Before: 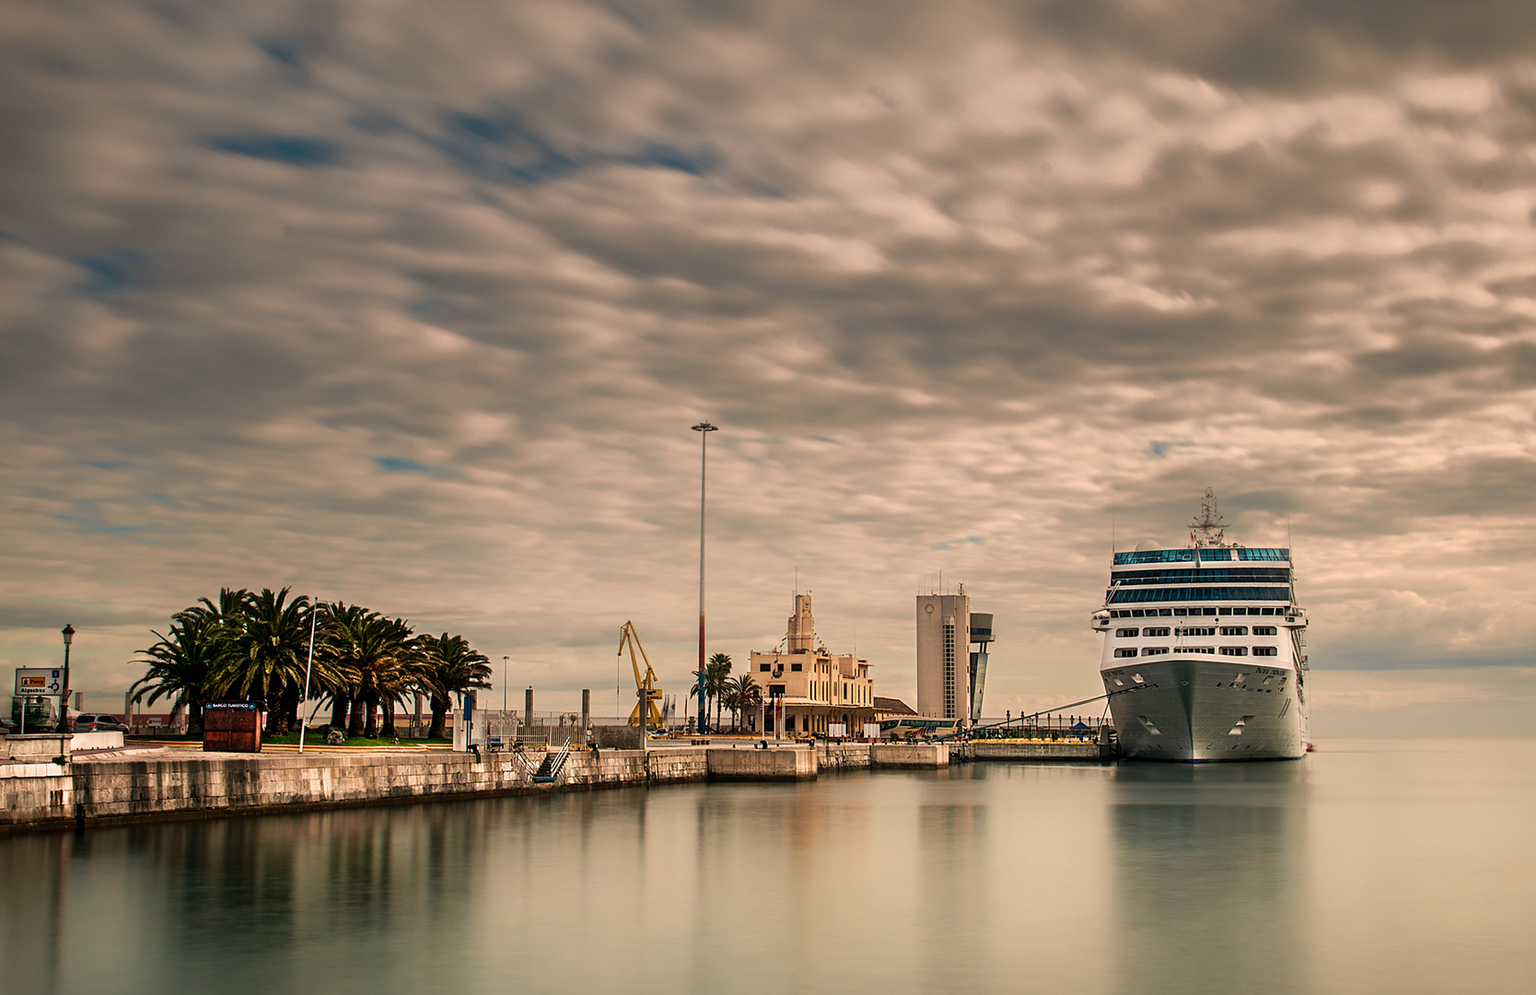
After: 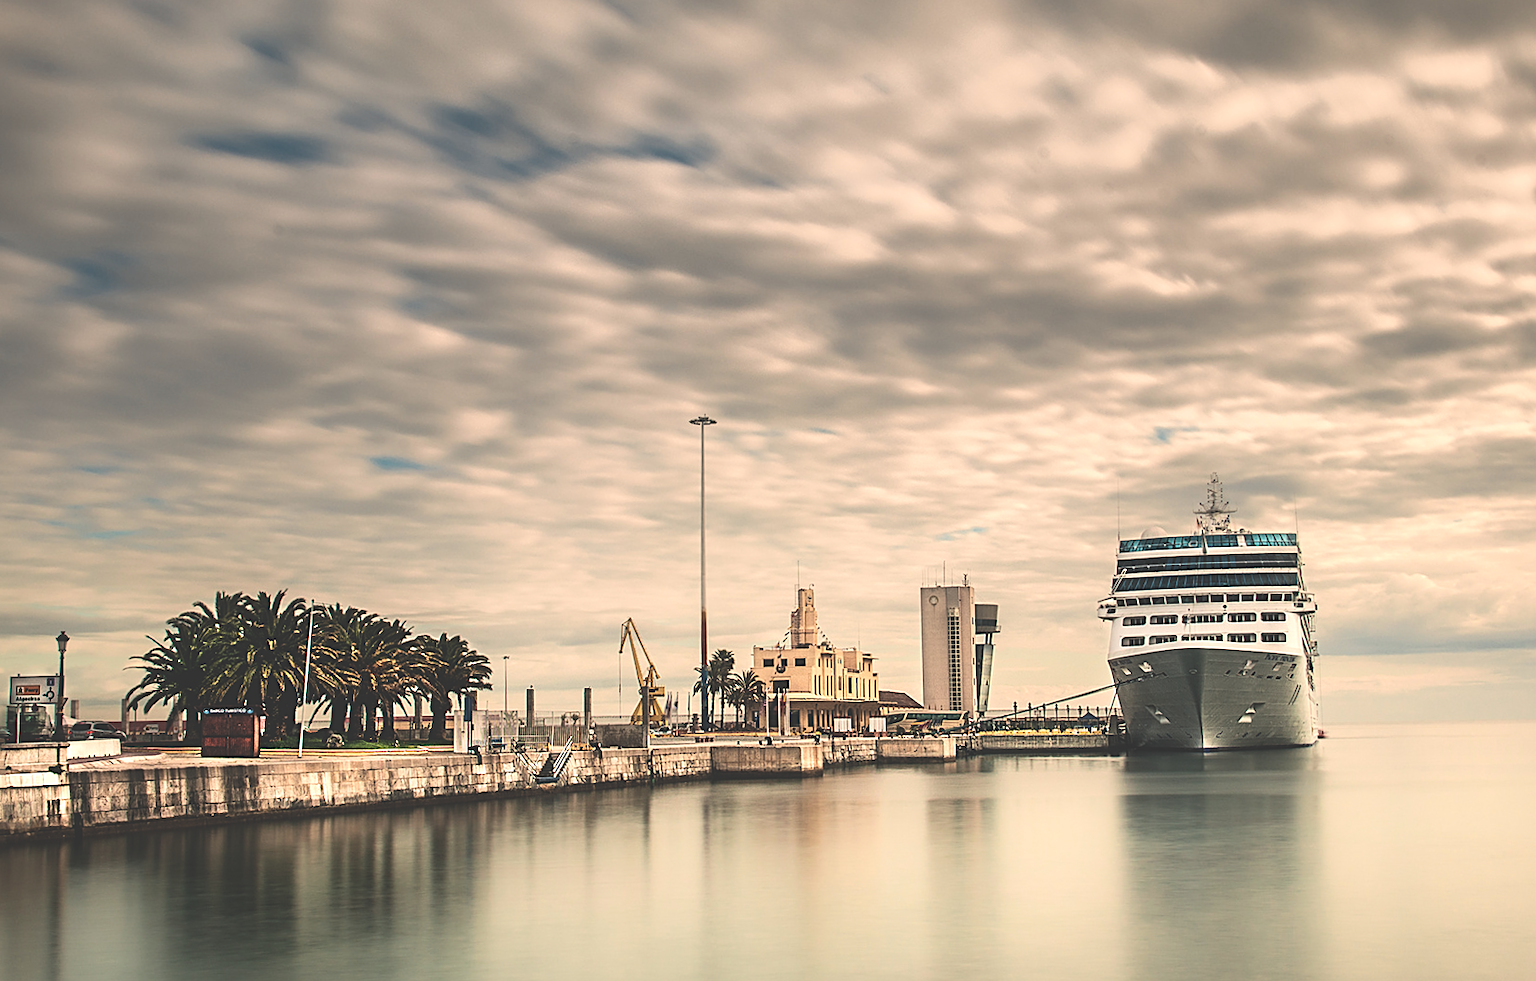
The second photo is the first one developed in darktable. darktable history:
white balance: red 0.978, blue 0.999
tone equalizer: -8 EV -0.417 EV, -7 EV -0.389 EV, -6 EV -0.333 EV, -5 EV -0.222 EV, -3 EV 0.222 EV, -2 EV 0.333 EV, -1 EV 0.389 EV, +0 EV 0.417 EV, edges refinement/feathering 500, mask exposure compensation -1.57 EV, preserve details no
rotate and perspective: rotation -1°, crop left 0.011, crop right 0.989, crop top 0.025, crop bottom 0.975
exposure: black level correction -0.041, exposure 0.064 EV, compensate highlight preservation false
sharpen: on, module defaults
contrast brightness saturation: contrast 0.15, brightness 0.05
